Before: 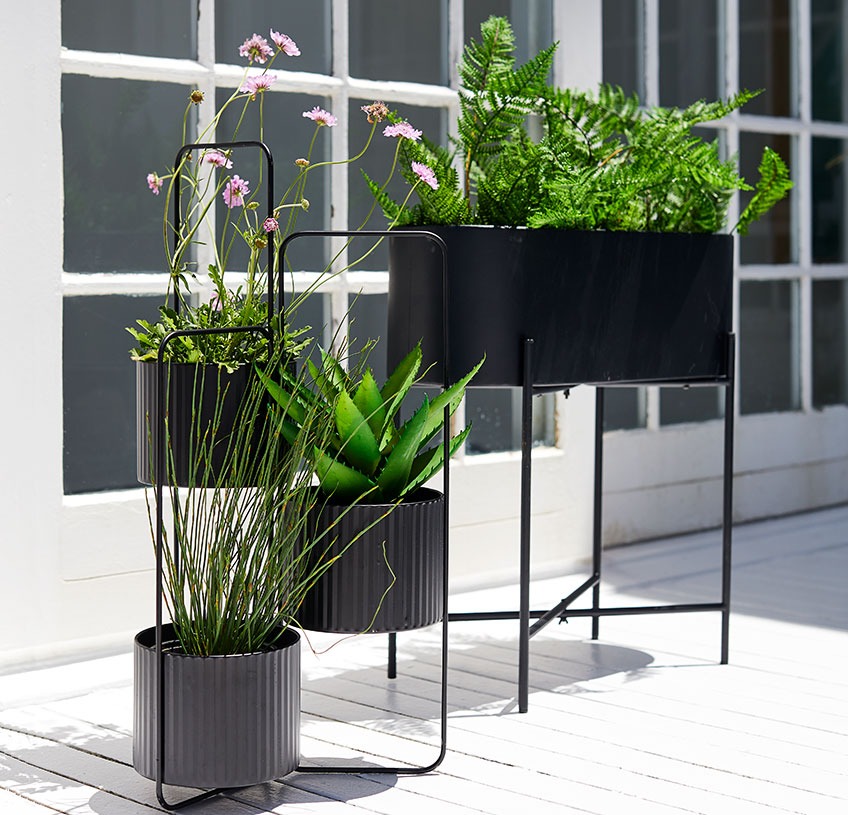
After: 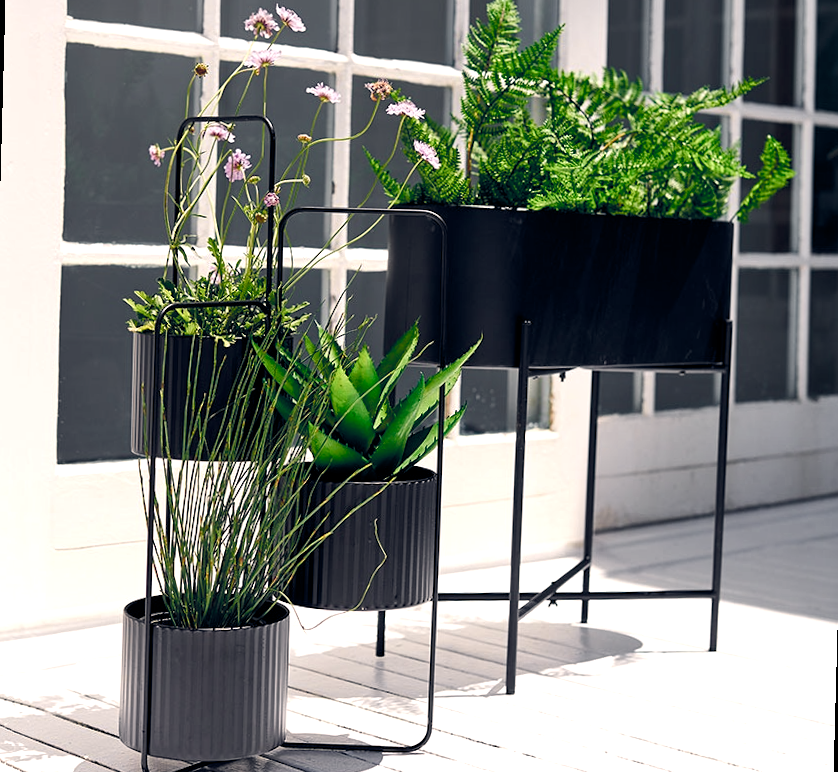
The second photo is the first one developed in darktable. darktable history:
color balance rgb: highlights gain › chroma 2.94%, highlights gain › hue 60.57°, global offset › chroma 0.25%, global offset › hue 256.52°, perceptual saturation grading › global saturation 20%, perceptual saturation grading › highlights -50%, perceptual saturation grading › shadows 30%, contrast 15%
rotate and perspective: rotation 1.57°, crop left 0.018, crop right 0.982, crop top 0.039, crop bottom 0.961
tone equalizer: on, module defaults
color zones: curves: ch1 [(0.25, 0.61) (0.75, 0.248)]
